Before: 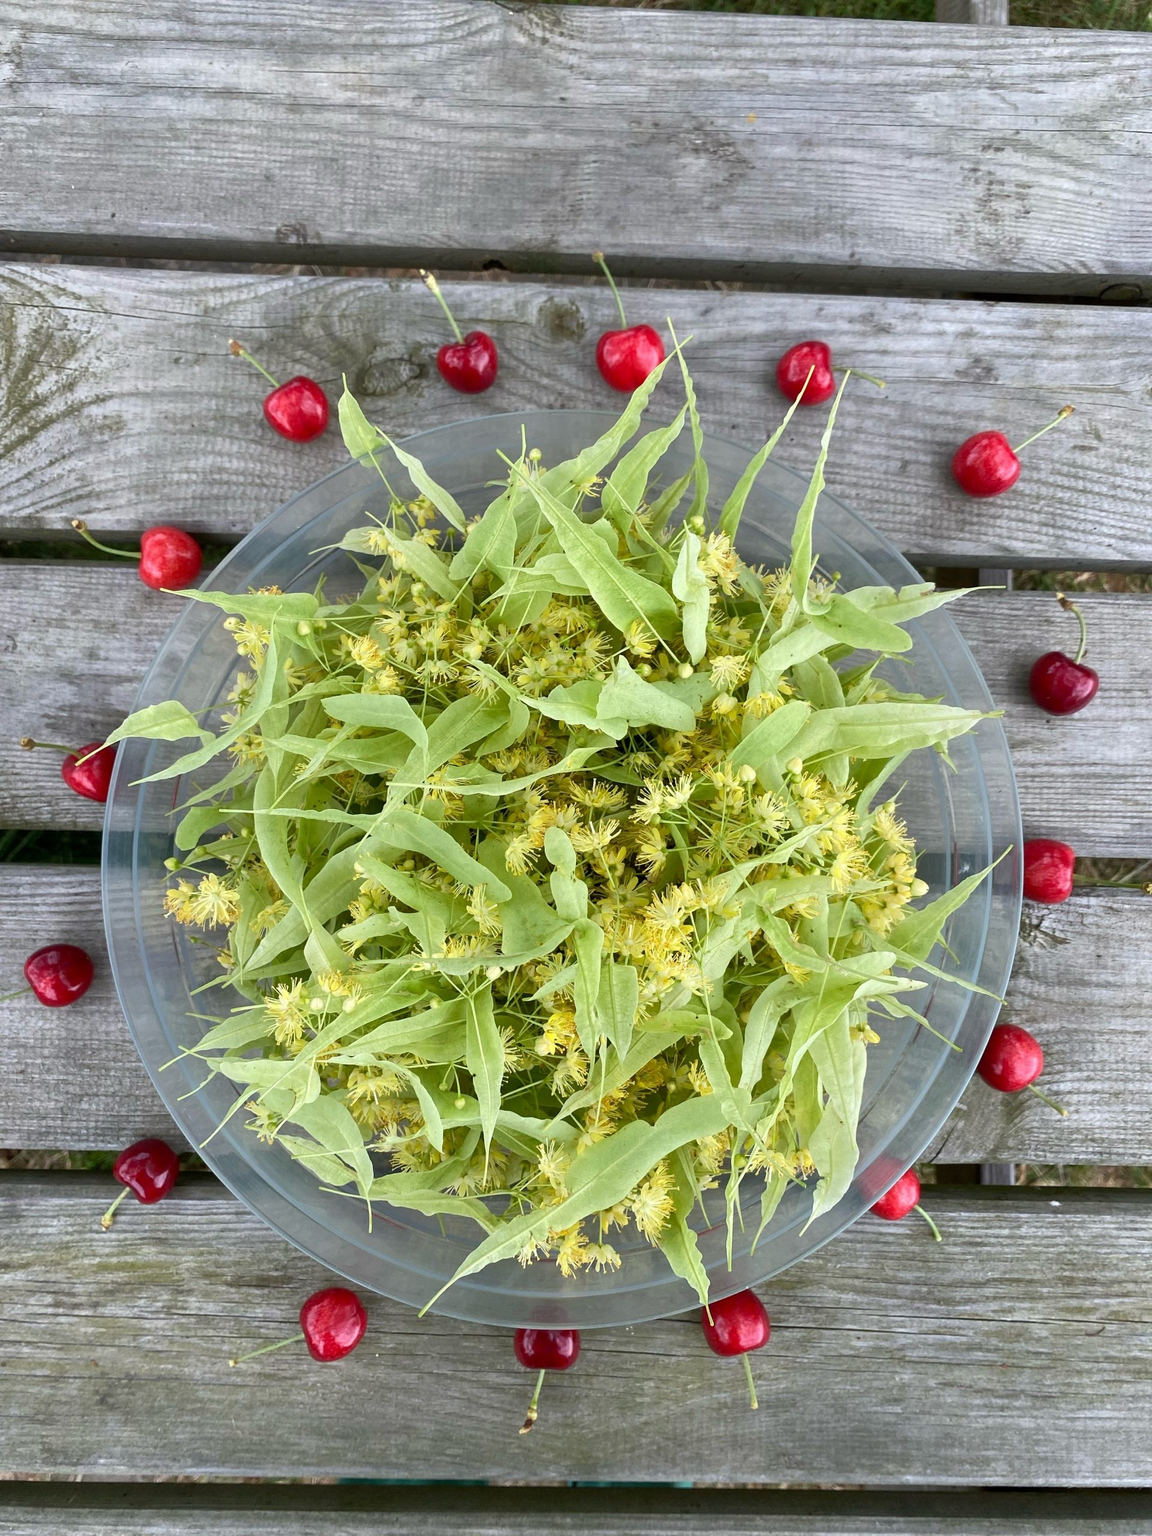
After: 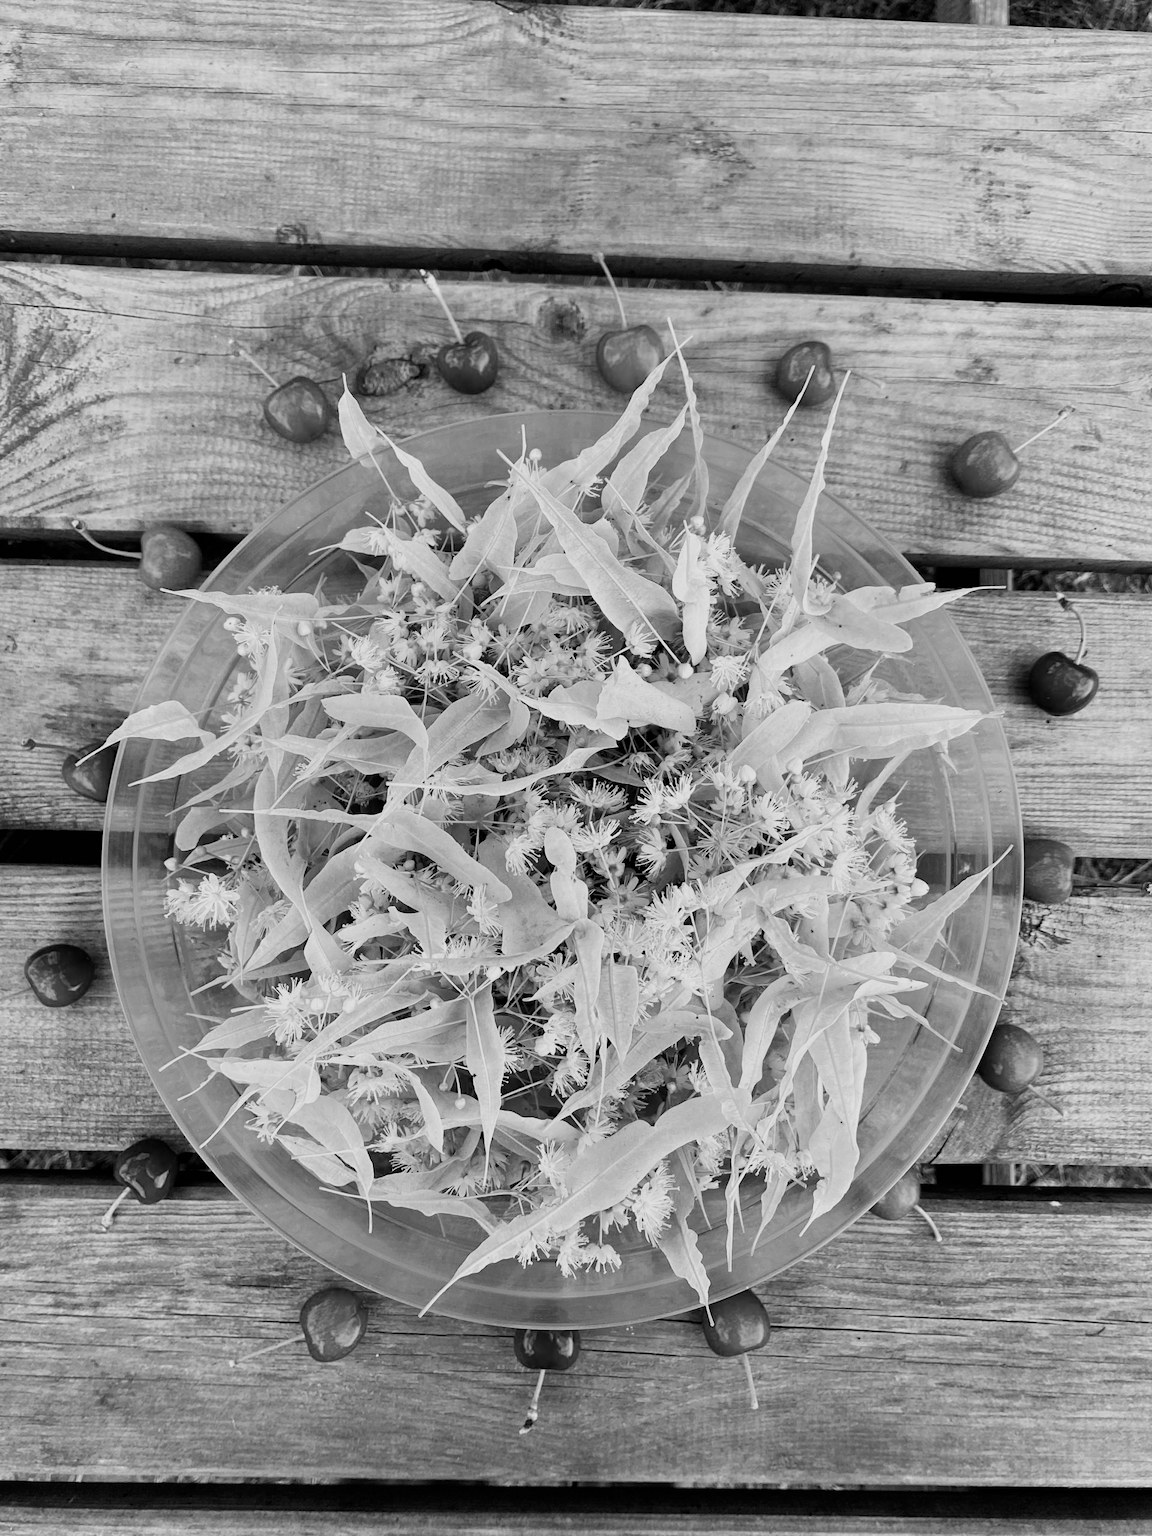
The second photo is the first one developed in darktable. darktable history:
filmic rgb: black relative exposure -5 EV, hardness 2.88, contrast 1.3, highlights saturation mix -10%
monochrome: on, module defaults
